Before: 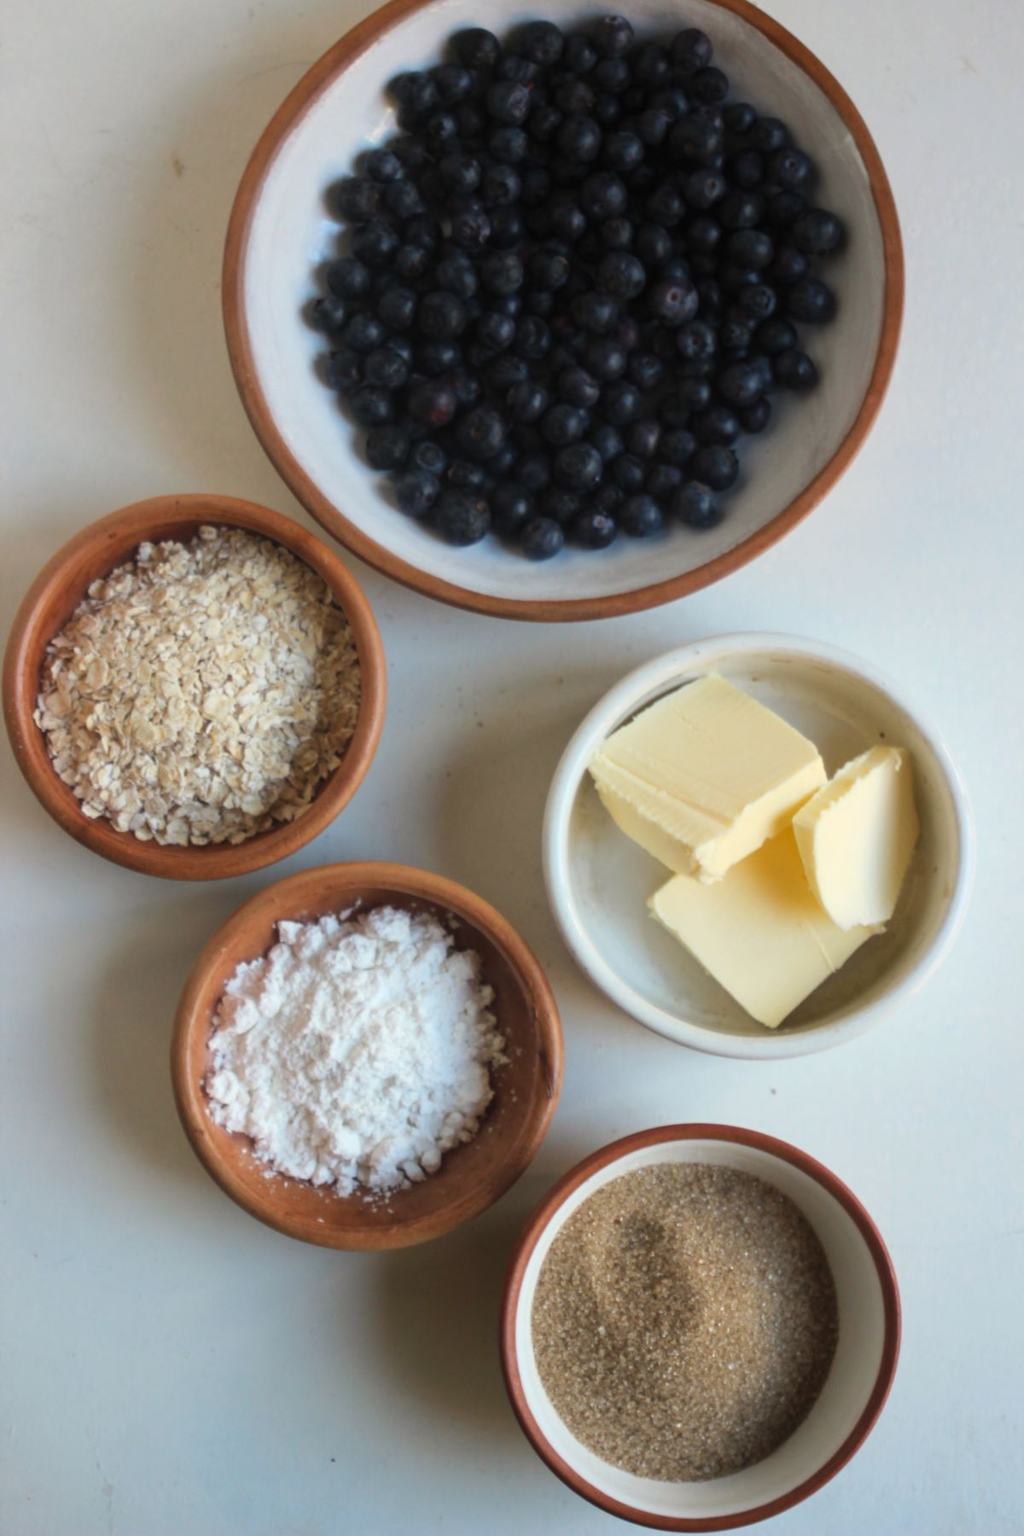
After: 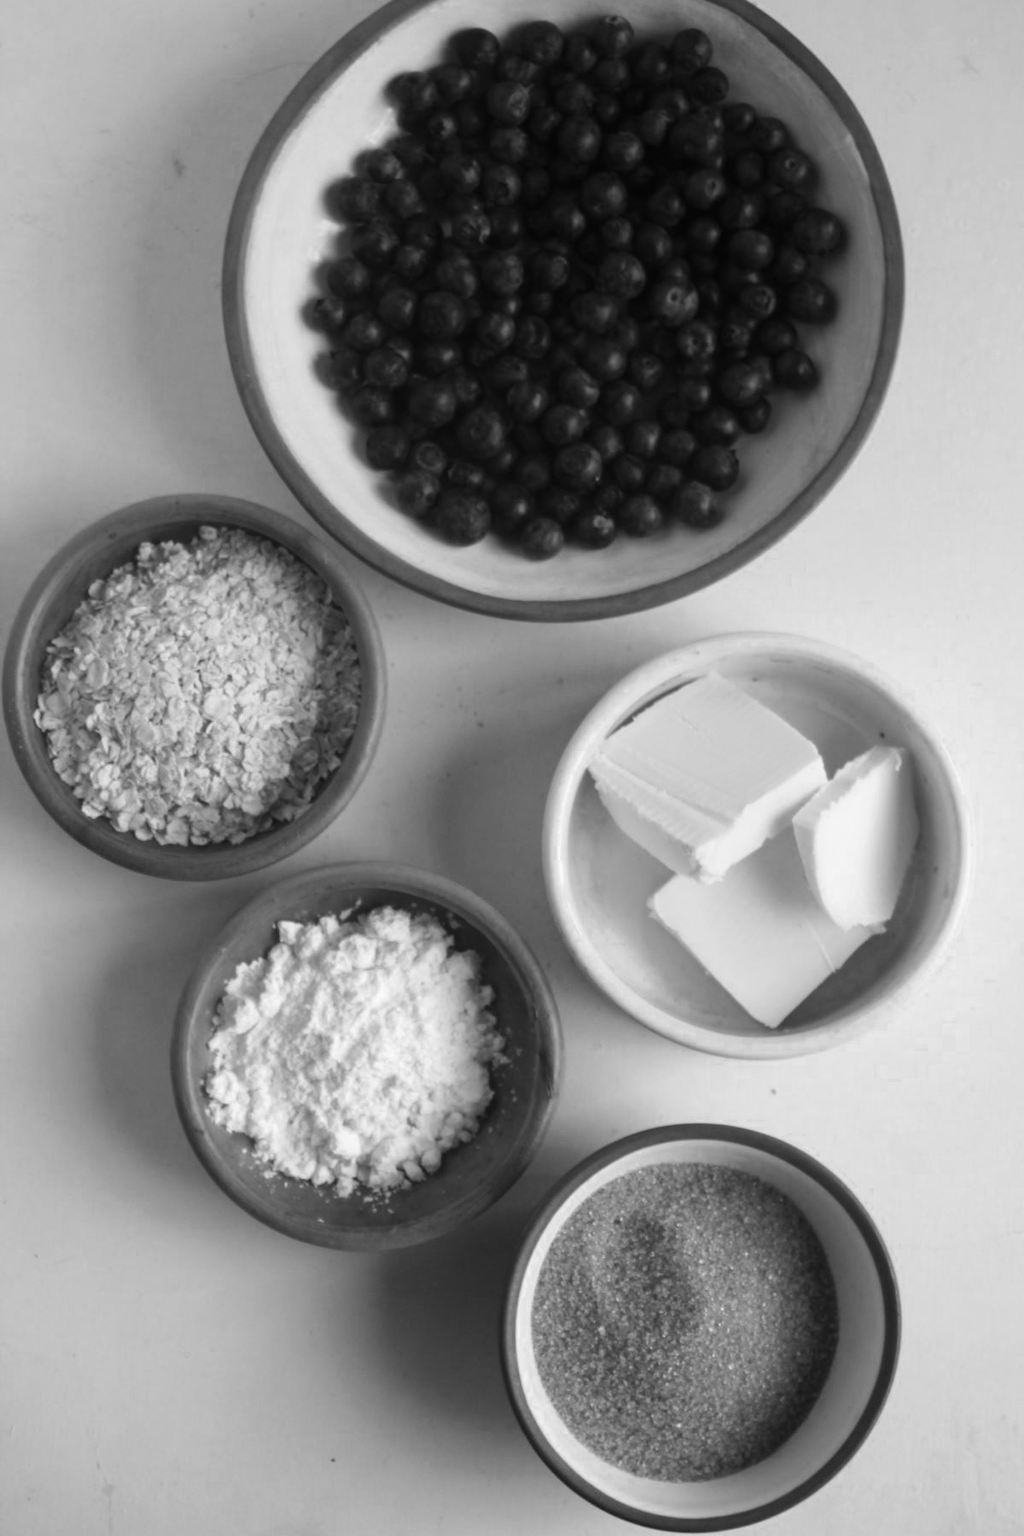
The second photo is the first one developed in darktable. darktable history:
monochrome: on, module defaults
color zones: curves: ch0 [(0, 0.5) (0.125, 0.4) (0.25, 0.5) (0.375, 0.4) (0.5, 0.4) (0.625, 0.6) (0.75, 0.6) (0.875, 0.5)]; ch1 [(0, 0.35) (0.125, 0.45) (0.25, 0.35) (0.375, 0.35) (0.5, 0.35) (0.625, 0.35) (0.75, 0.45) (0.875, 0.35)]; ch2 [(0, 0.6) (0.125, 0.5) (0.25, 0.5) (0.375, 0.6) (0.5, 0.6) (0.625, 0.5) (0.75, 0.5) (0.875, 0.5)]
